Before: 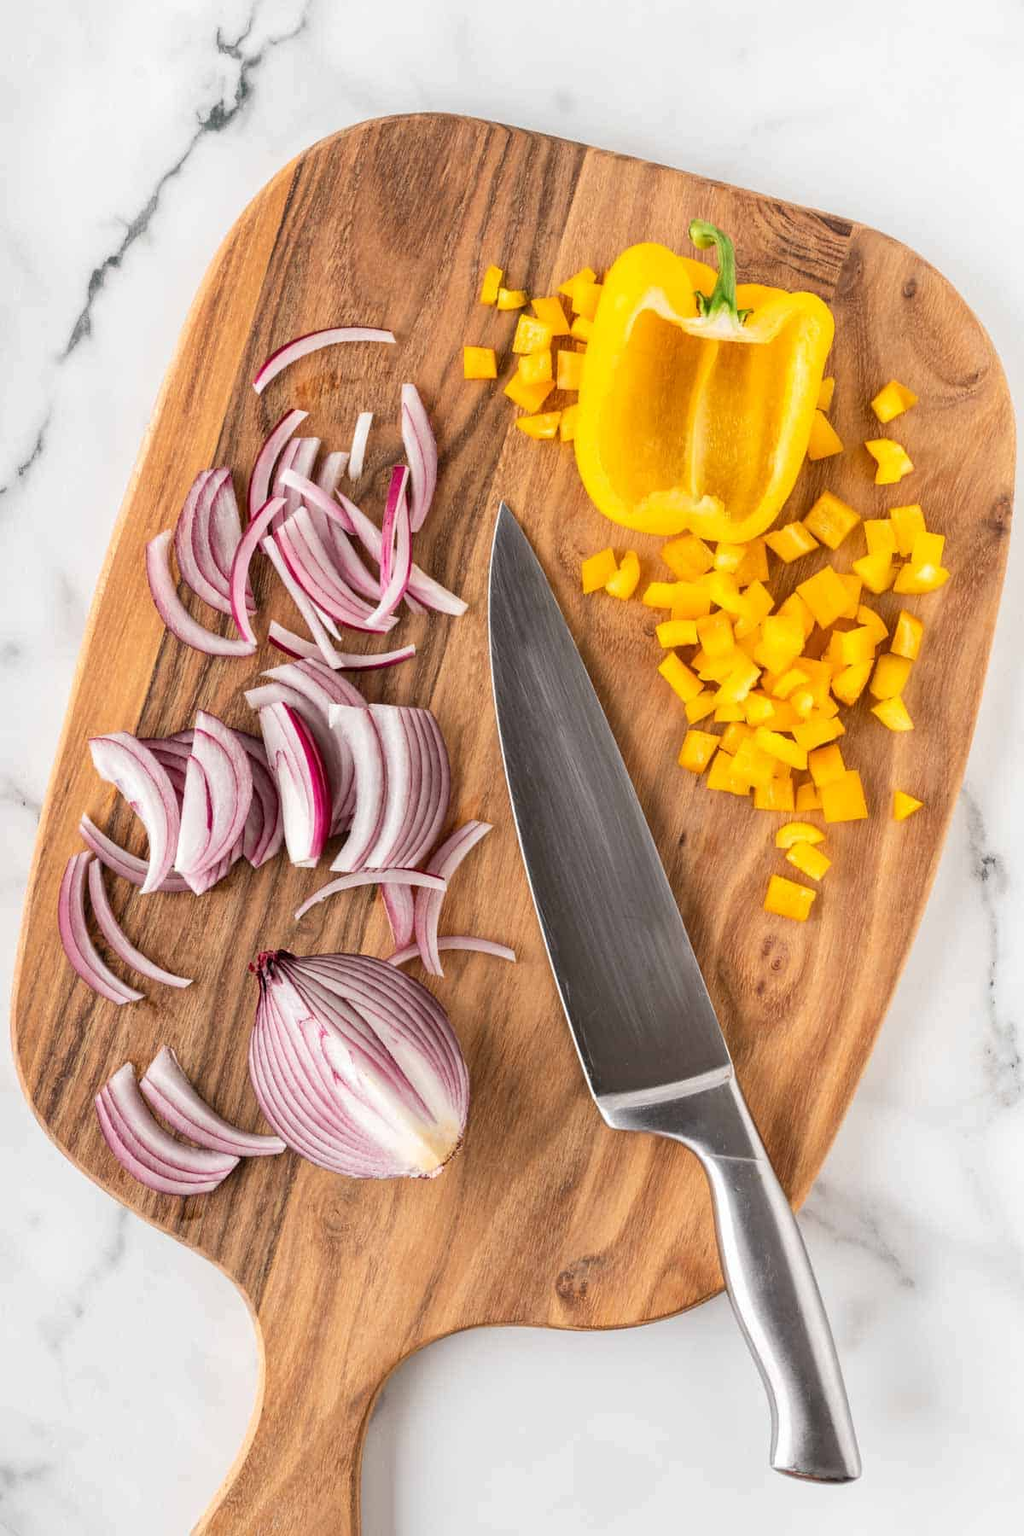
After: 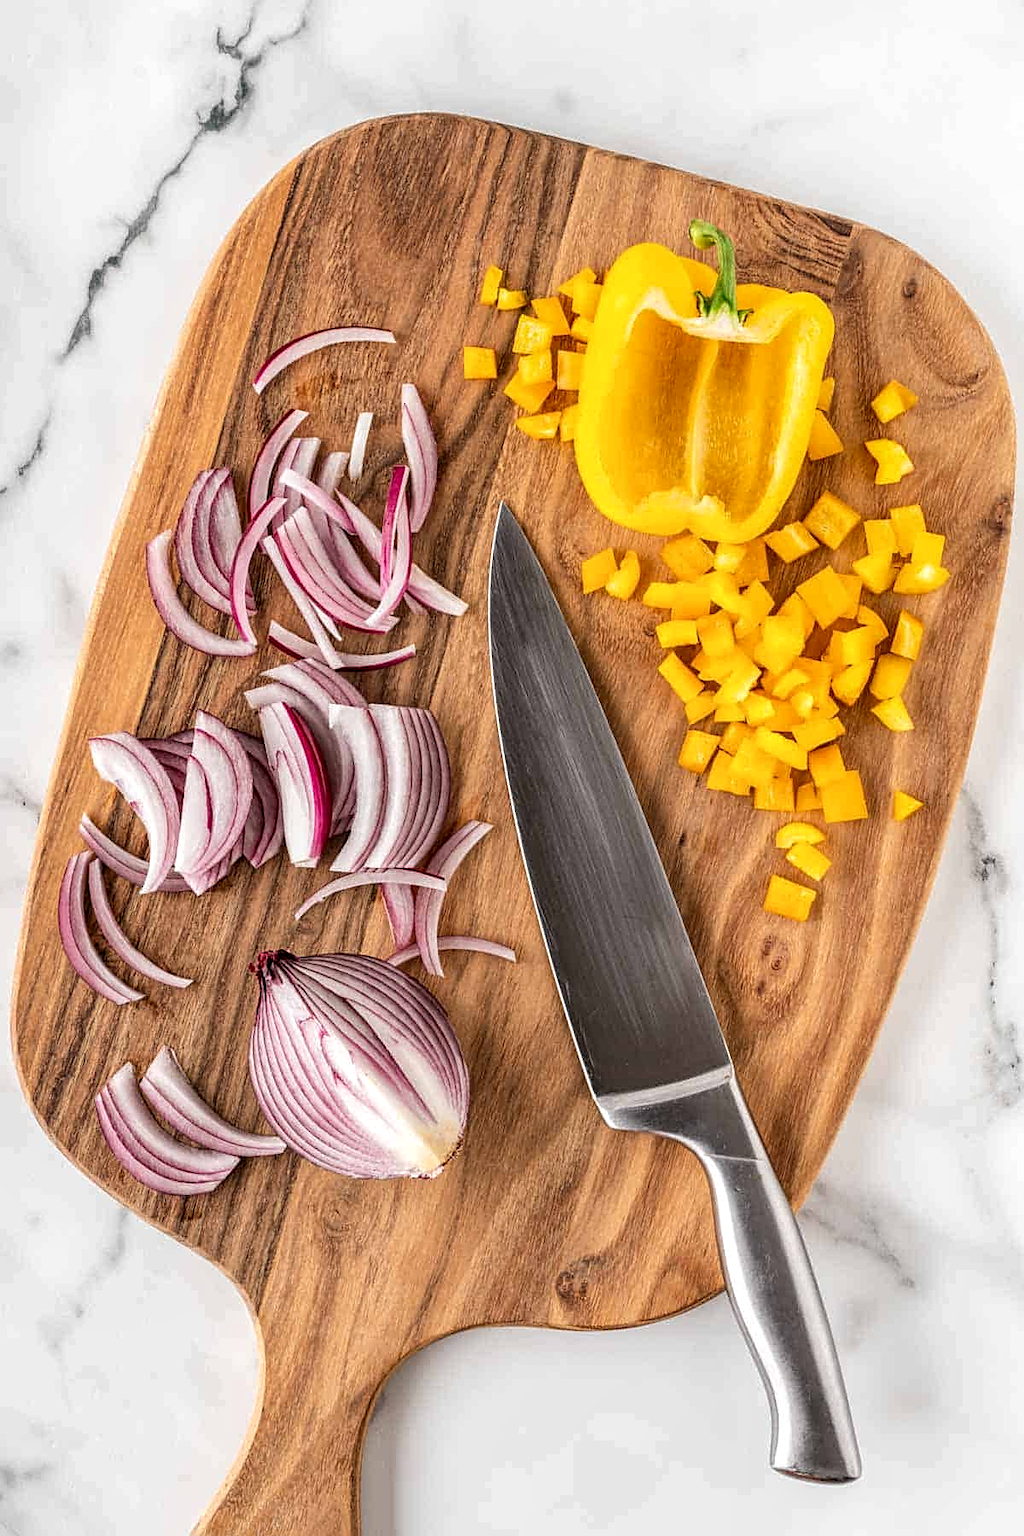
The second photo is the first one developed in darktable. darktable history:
sharpen: on, module defaults
local contrast: highlights 35%, detail 135%
